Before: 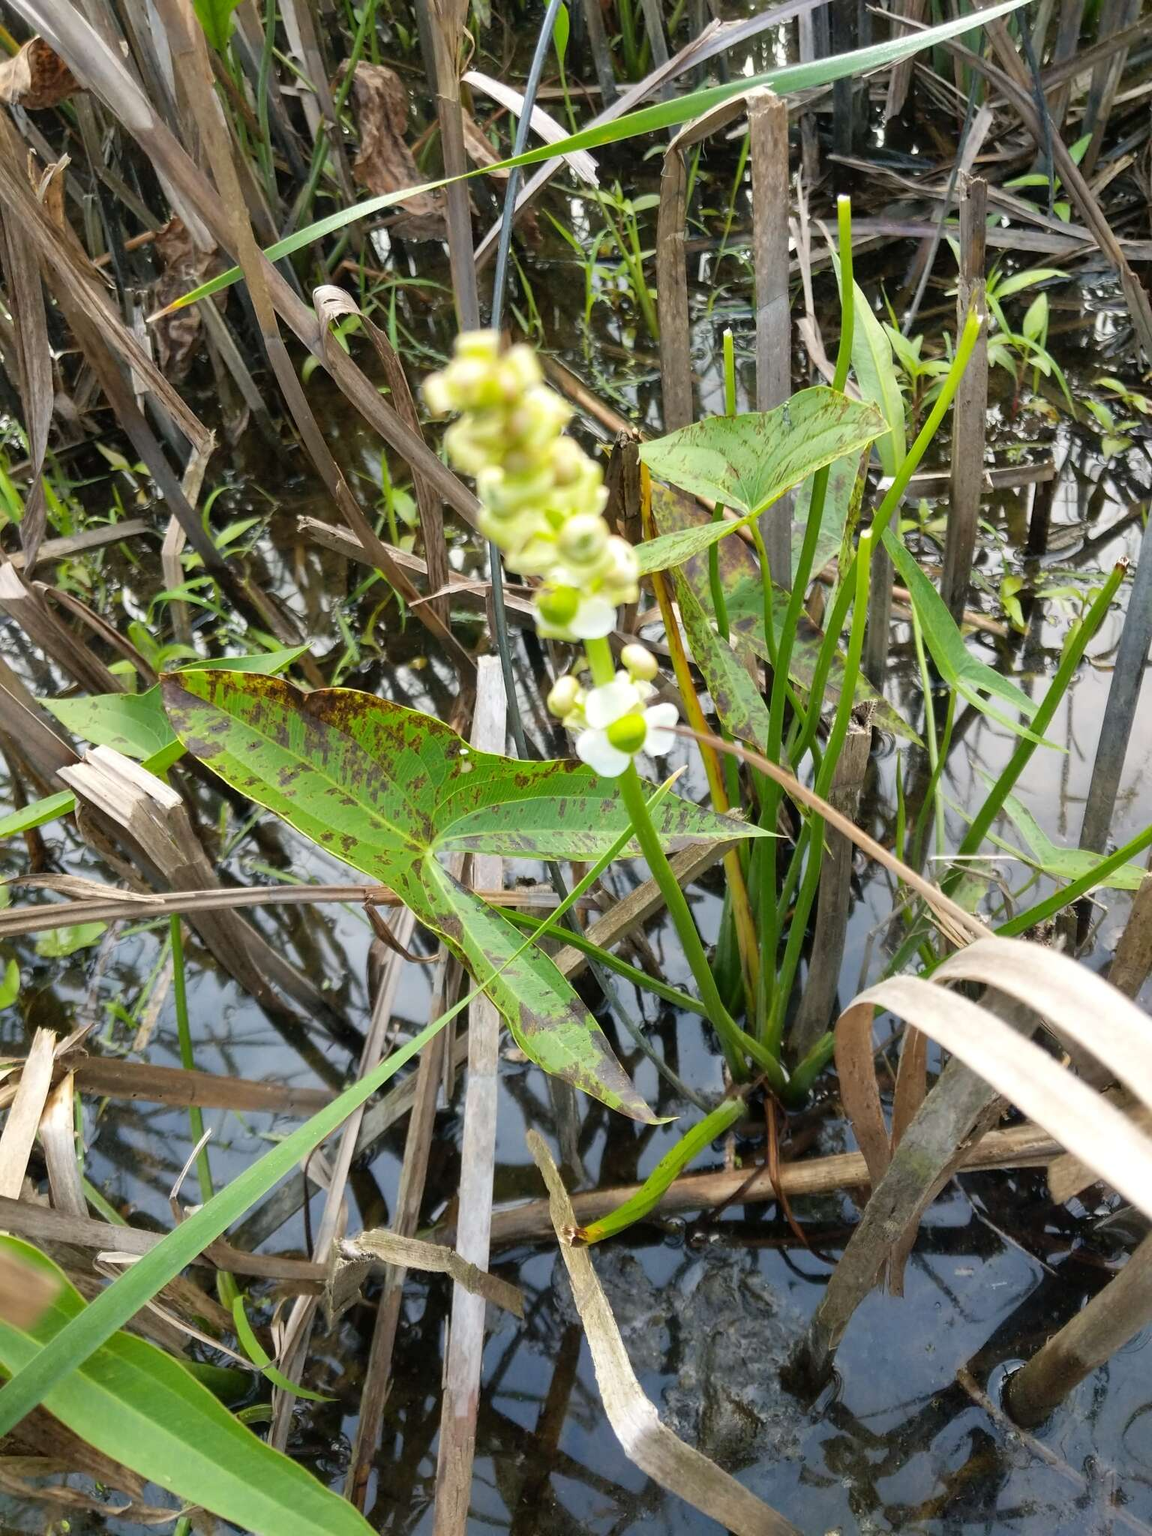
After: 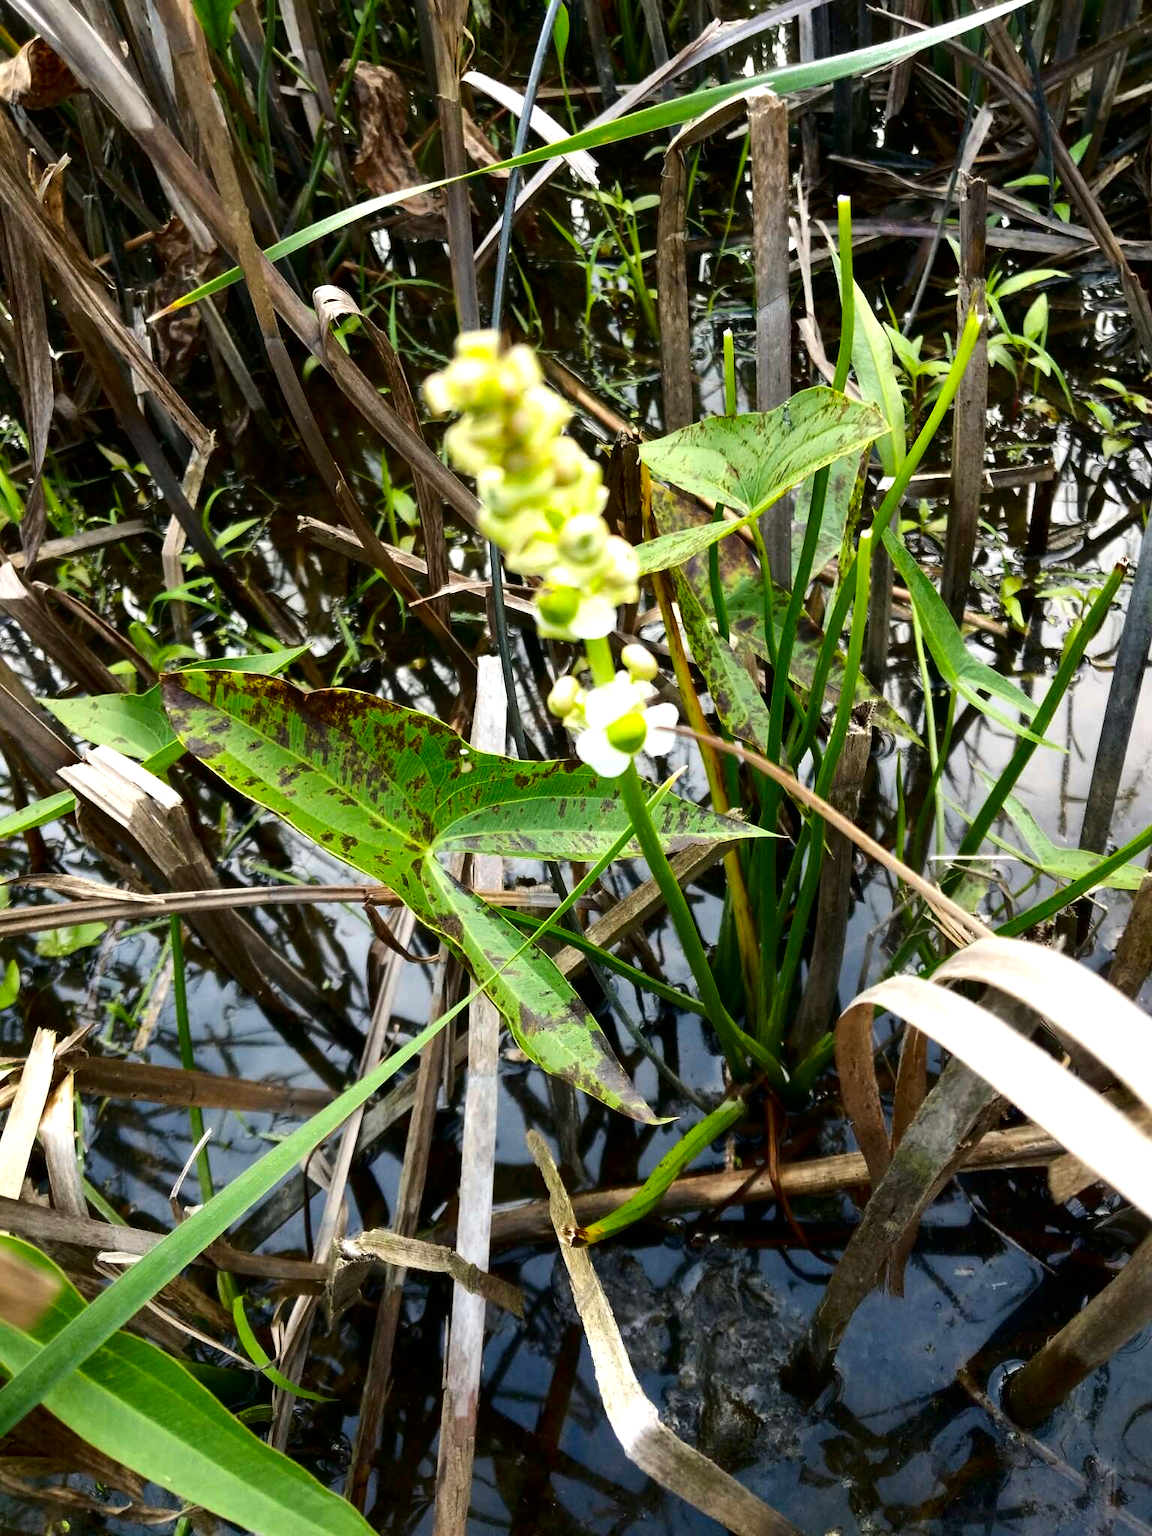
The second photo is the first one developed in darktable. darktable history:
tone equalizer: -8 EV -0.417 EV, -7 EV -0.389 EV, -6 EV -0.333 EV, -5 EV -0.222 EV, -3 EV 0.222 EV, -2 EV 0.333 EV, -1 EV 0.389 EV, +0 EV 0.417 EV, edges refinement/feathering 500, mask exposure compensation -1.57 EV, preserve details no
contrast brightness saturation: contrast 0.13, brightness -0.24, saturation 0.14
